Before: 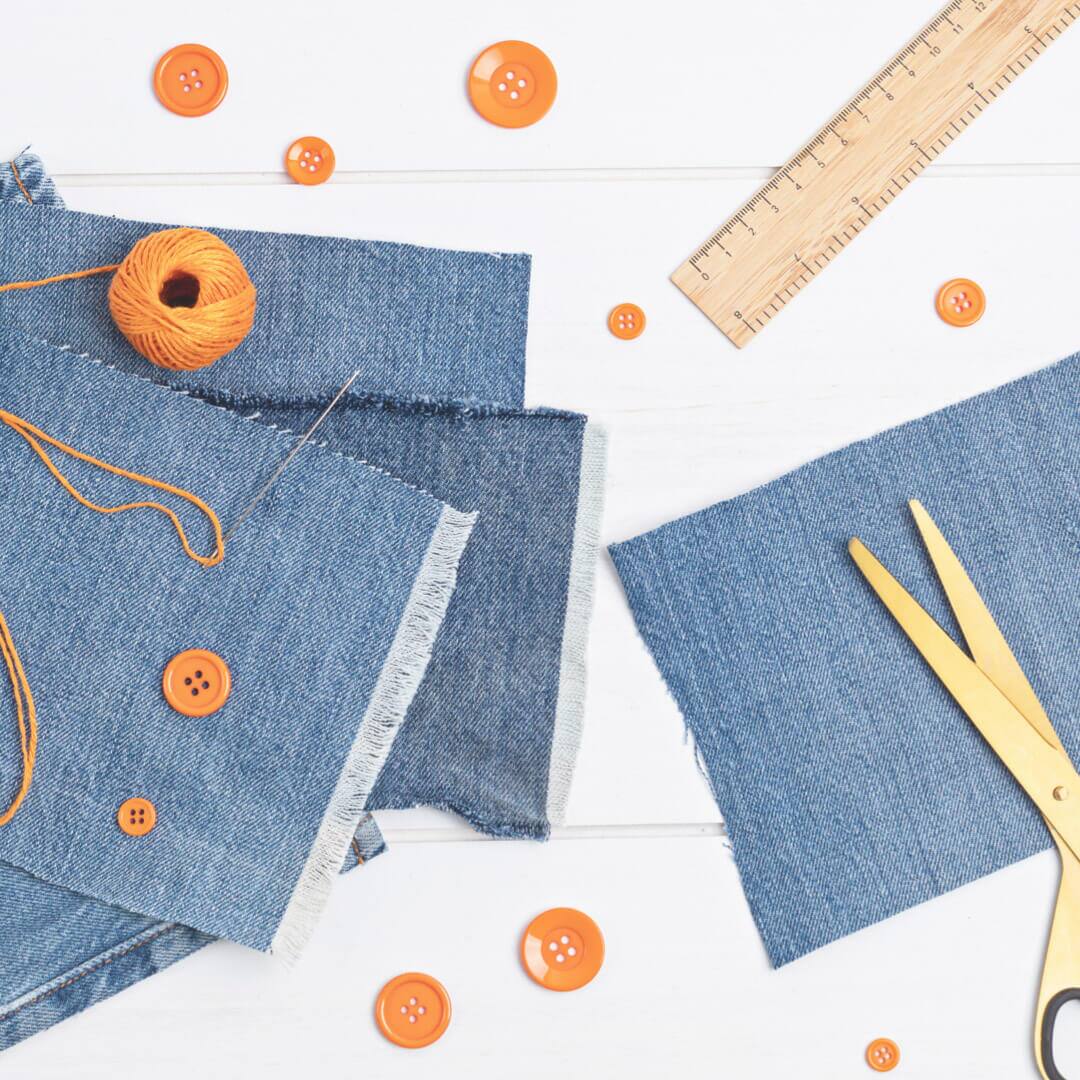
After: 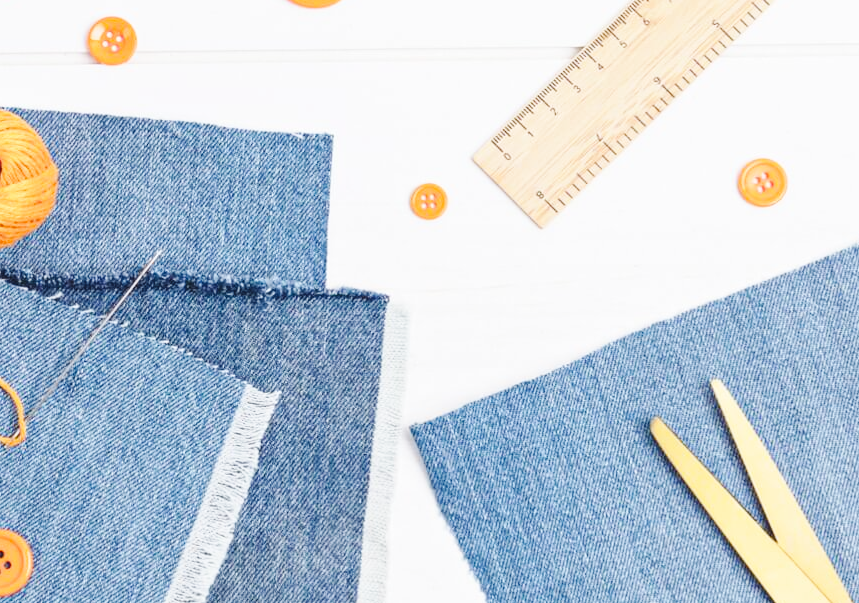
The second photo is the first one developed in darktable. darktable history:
crop: left 18.349%, top 11.122%, right 2.107%, bottom 32.96%
base curve: curves: ch0 [(0, 0) (0.036, 0.025) (0.121, 0.166) (0.206, 0.329) (0.605, 0.79) (1, 1)], preserve colors none
tone equalizer: -7 EV 0.131 EV
